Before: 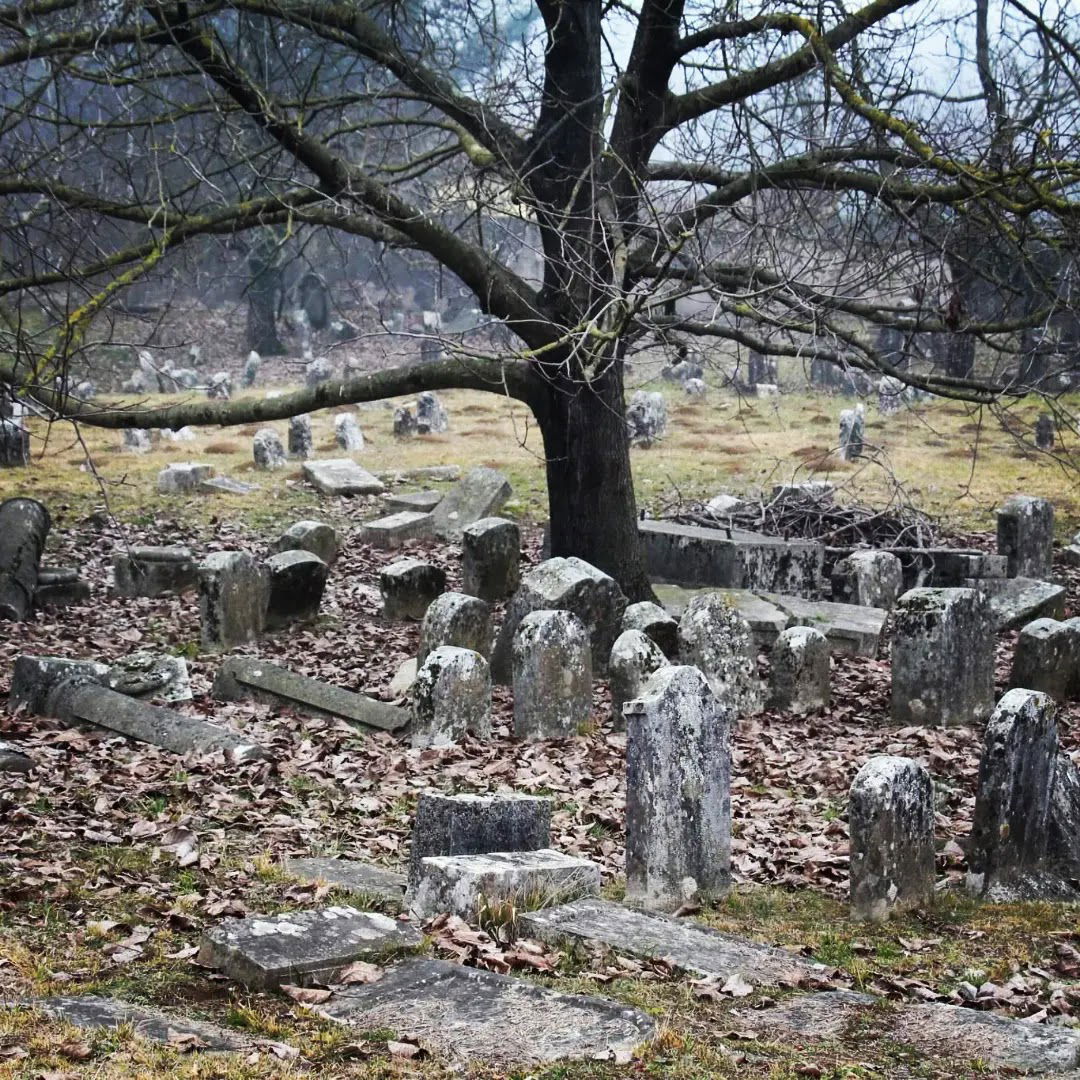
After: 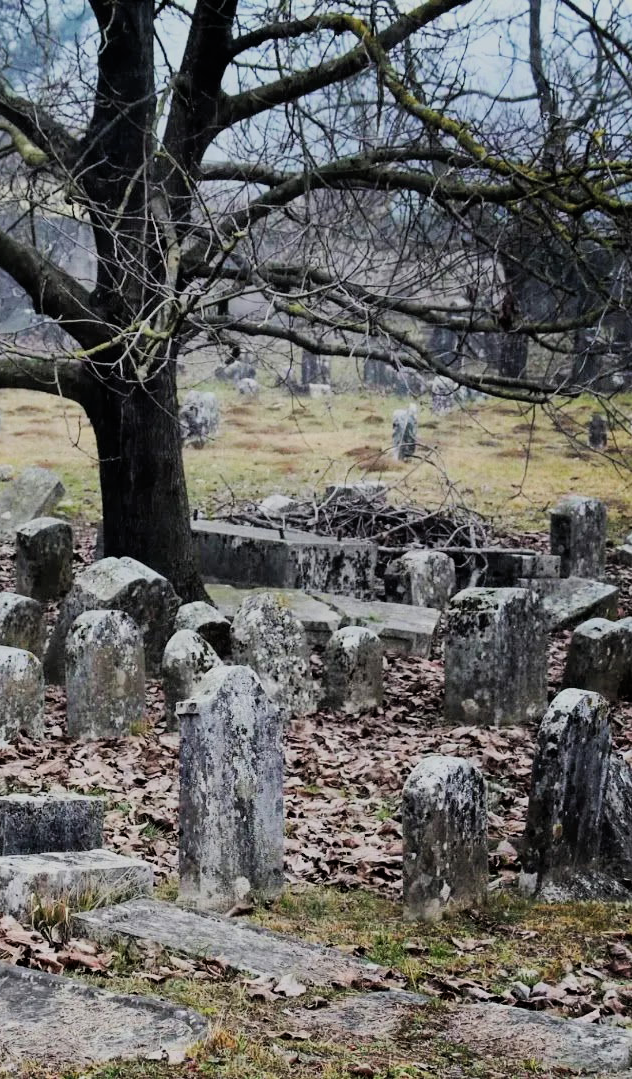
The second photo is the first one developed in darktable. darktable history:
crop: left 41.402%
filmic rgb: black relative exposure -7.65 EV, white relative exposure 4.56 EV, hardness 3.61, color science v6 (2022)
